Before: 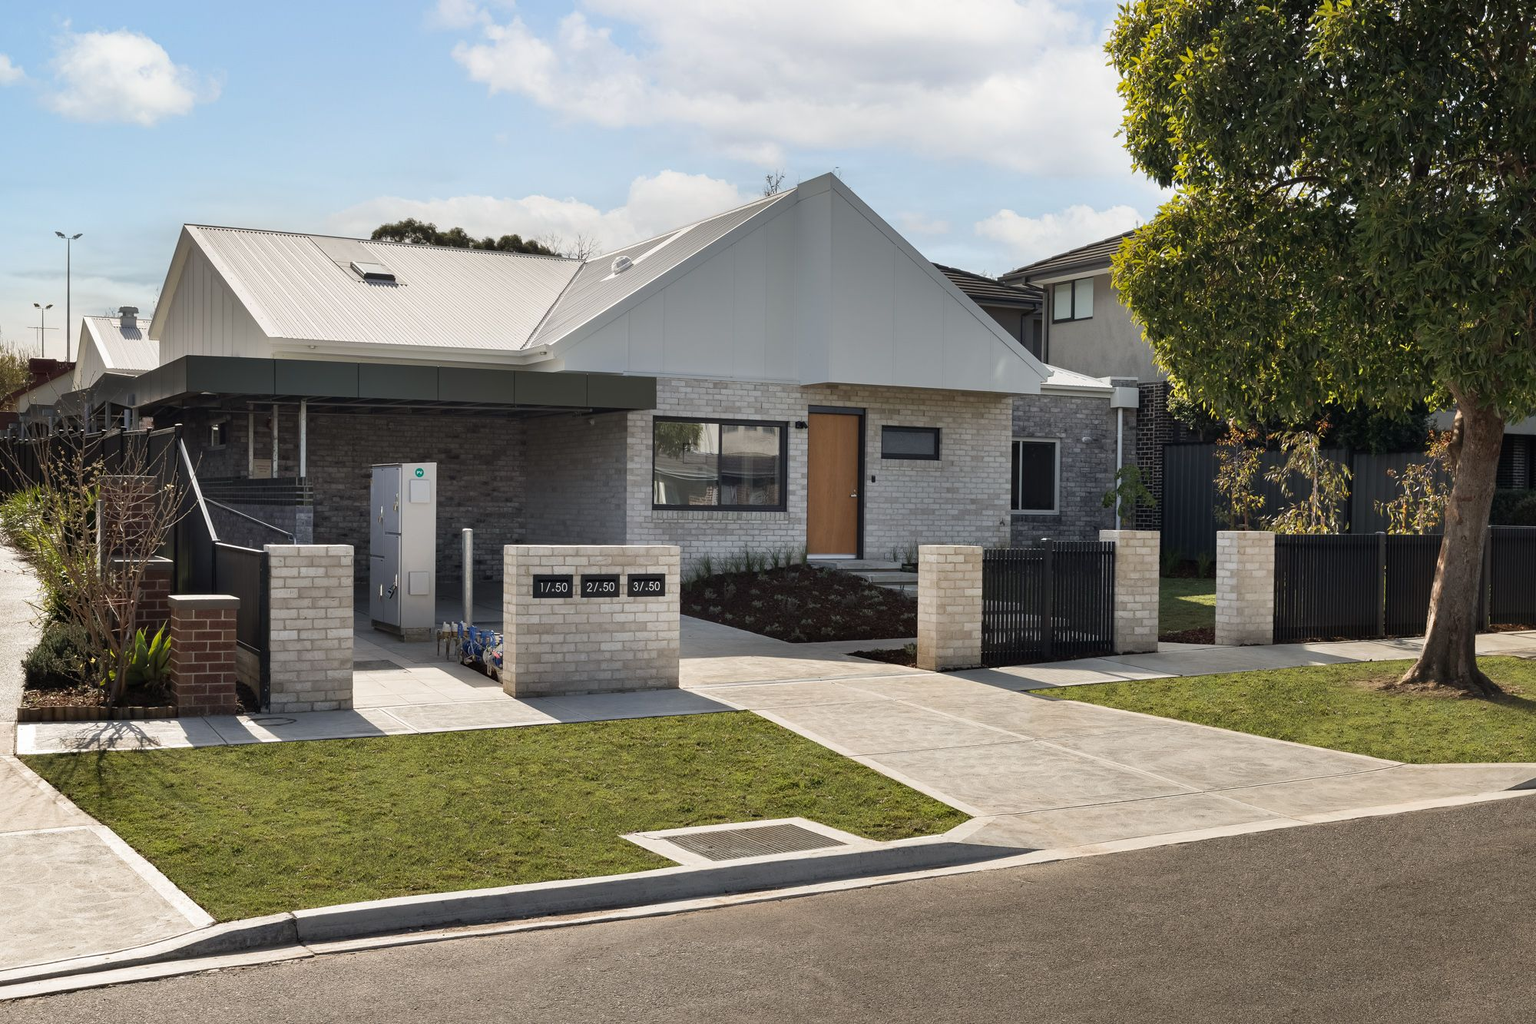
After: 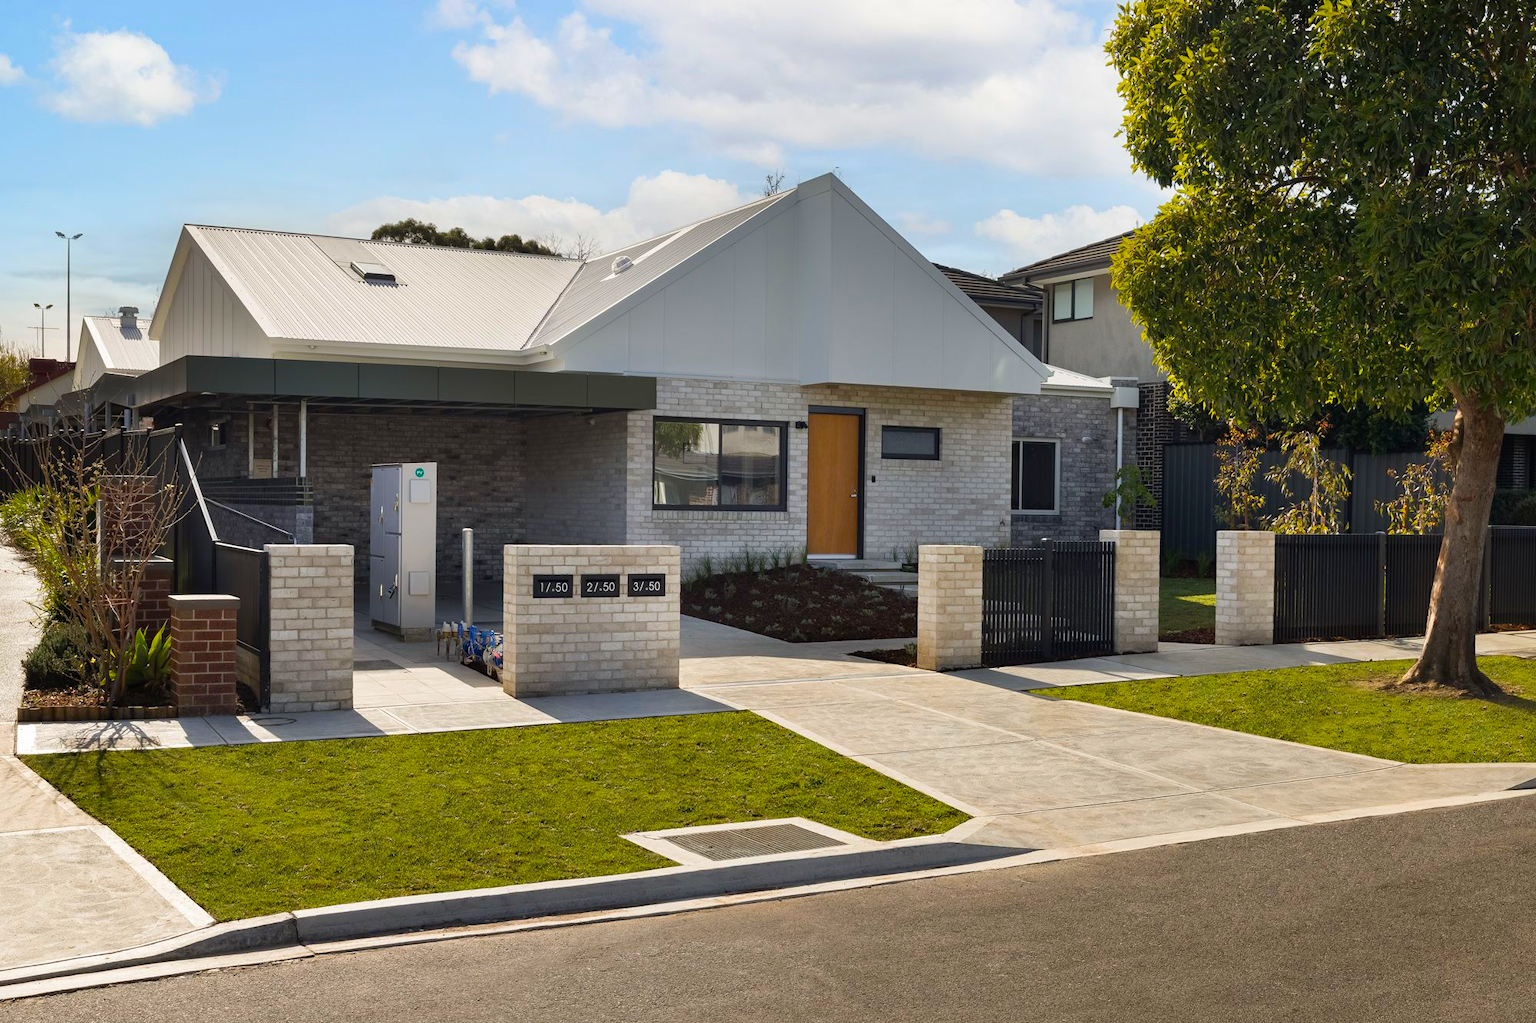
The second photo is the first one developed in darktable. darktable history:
color balance rgb: linear chroma grading › global chroma 8.743%, perceptual saturation grading › global saturation 41.375%
